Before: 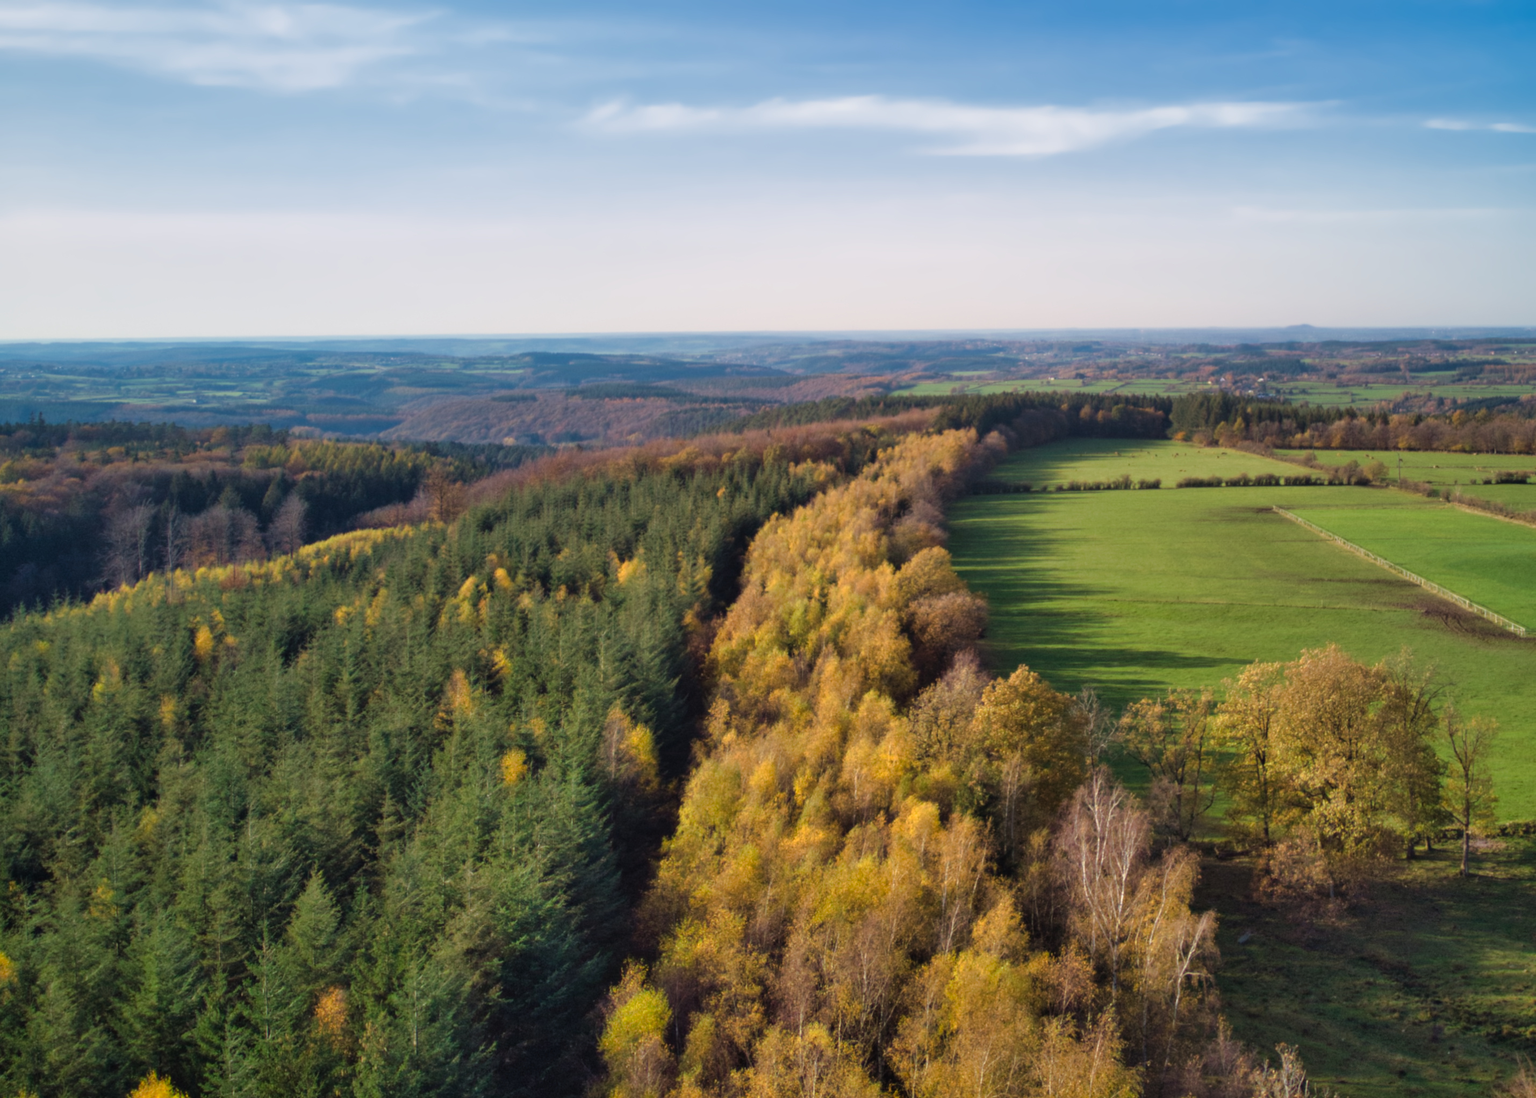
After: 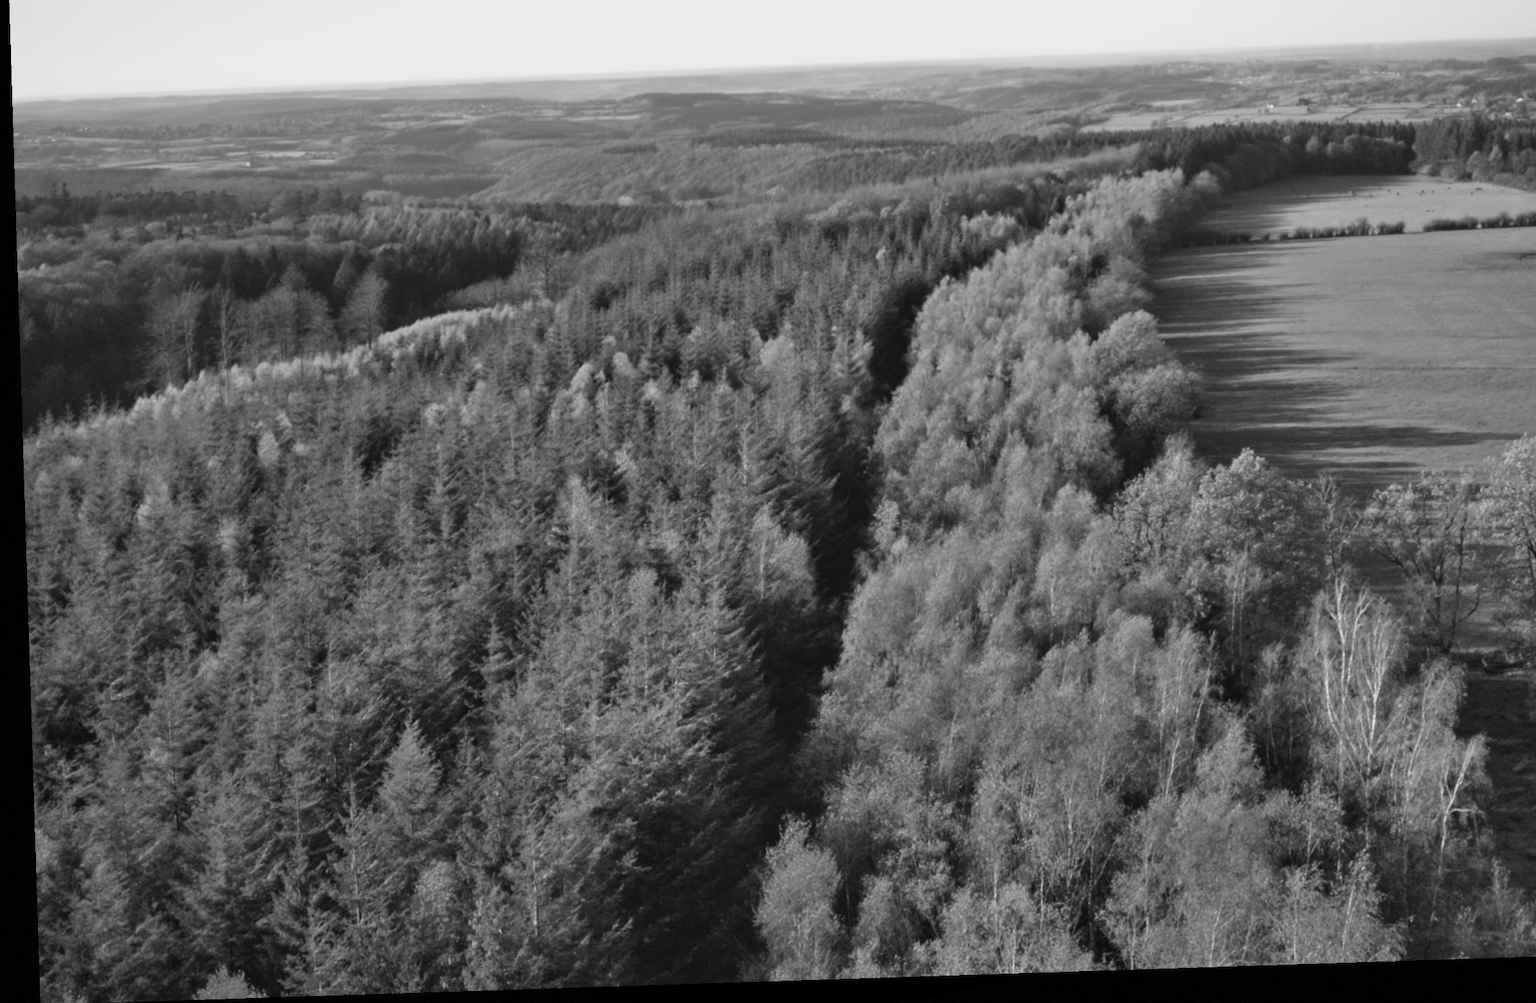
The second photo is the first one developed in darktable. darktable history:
vignetting: fall-off start 85%, fall-off radius 80%, brightness -0.182, saturation -0.3, width/height ratio 1.219, dithering 8-bit output, unbound false
crop: top 26.531%, right 17.959%
rotate and perspective: rotation -1.77°, lens shift (horizontal) 0.004, automatic cropping off
monochrome: a -11.7, b 1.62, size 0.5, highlights 0.38
contrast brightness saturation: contrast 0.2, brightness 0.15, saturation 0.14
